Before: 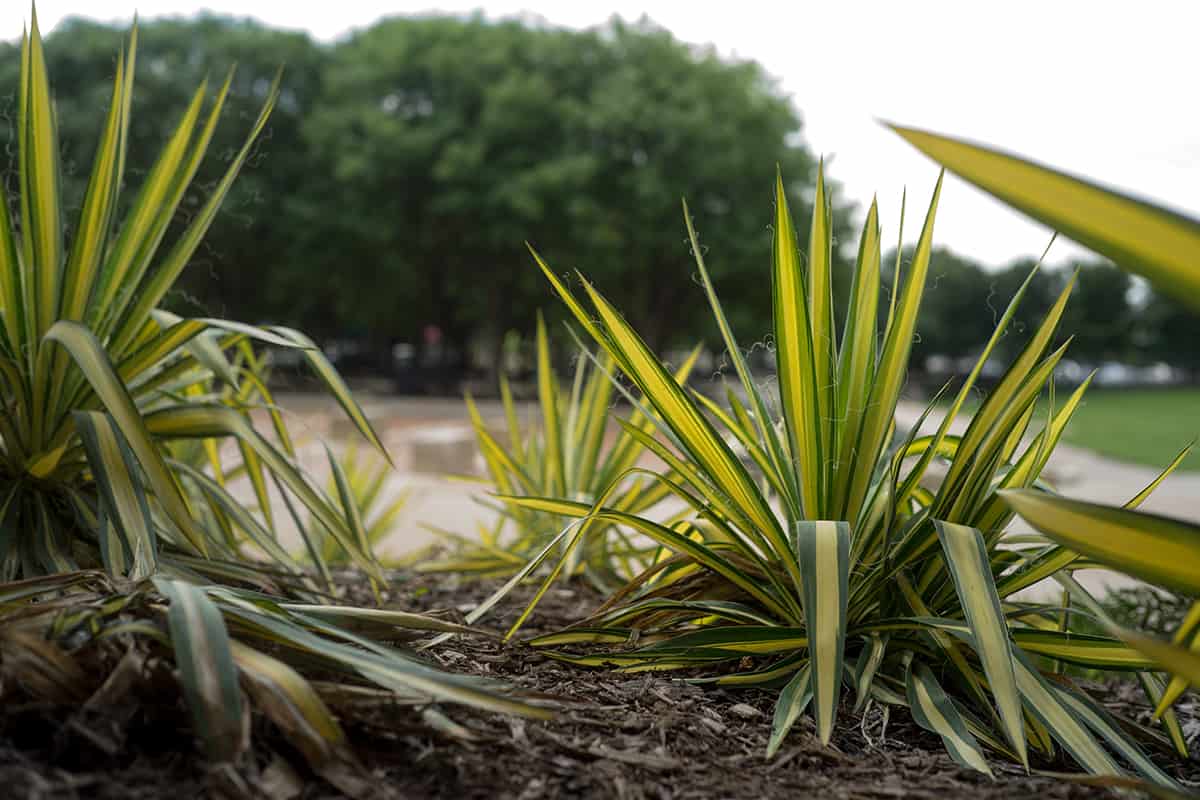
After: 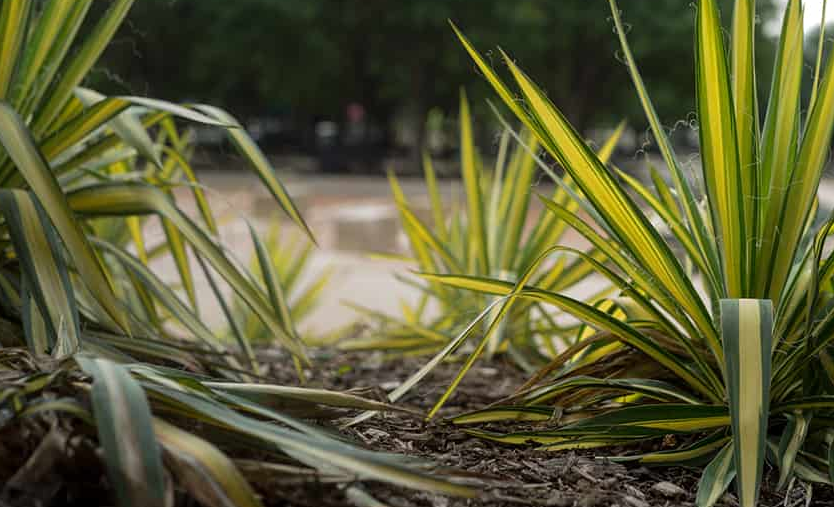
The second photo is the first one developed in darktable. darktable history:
crop: left 6.469%, top 27.769%, right 24.017%, bottom 8.739%
